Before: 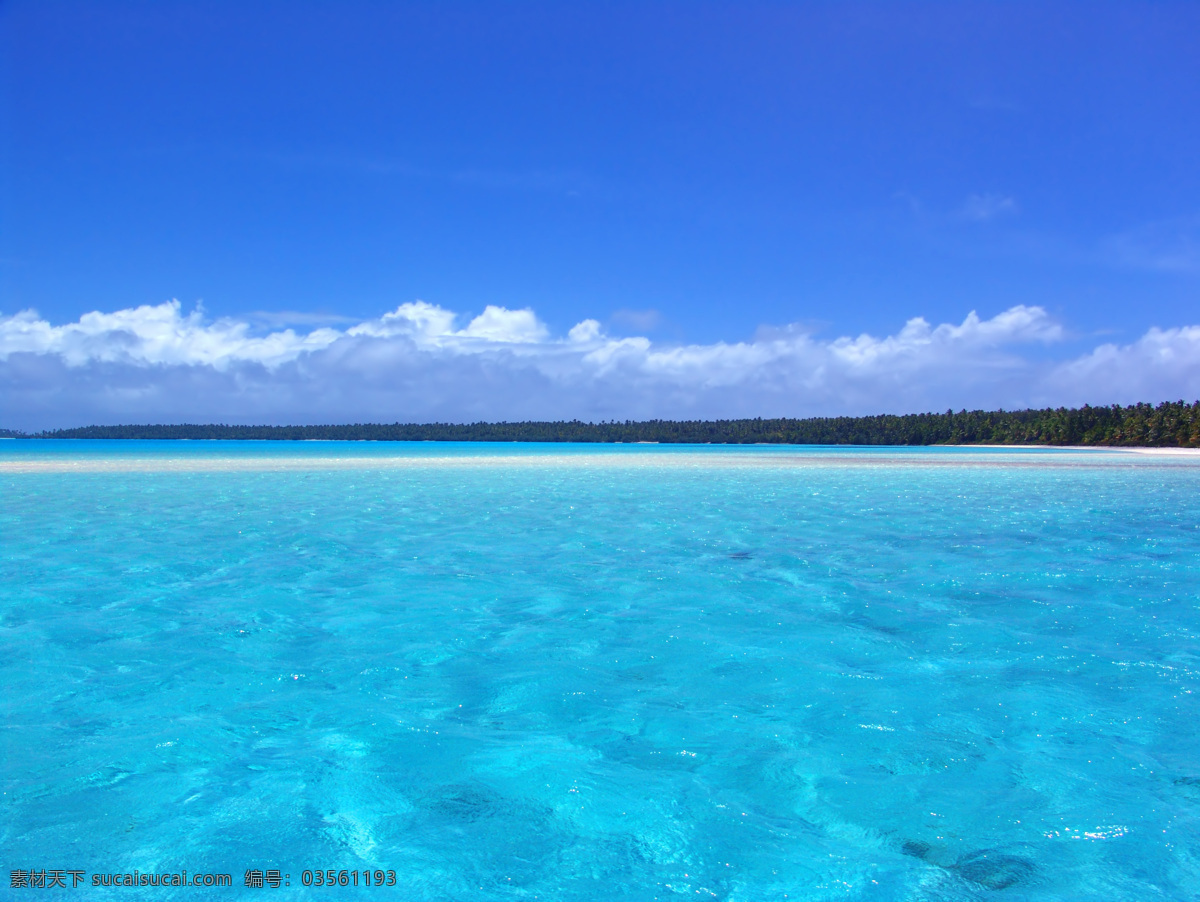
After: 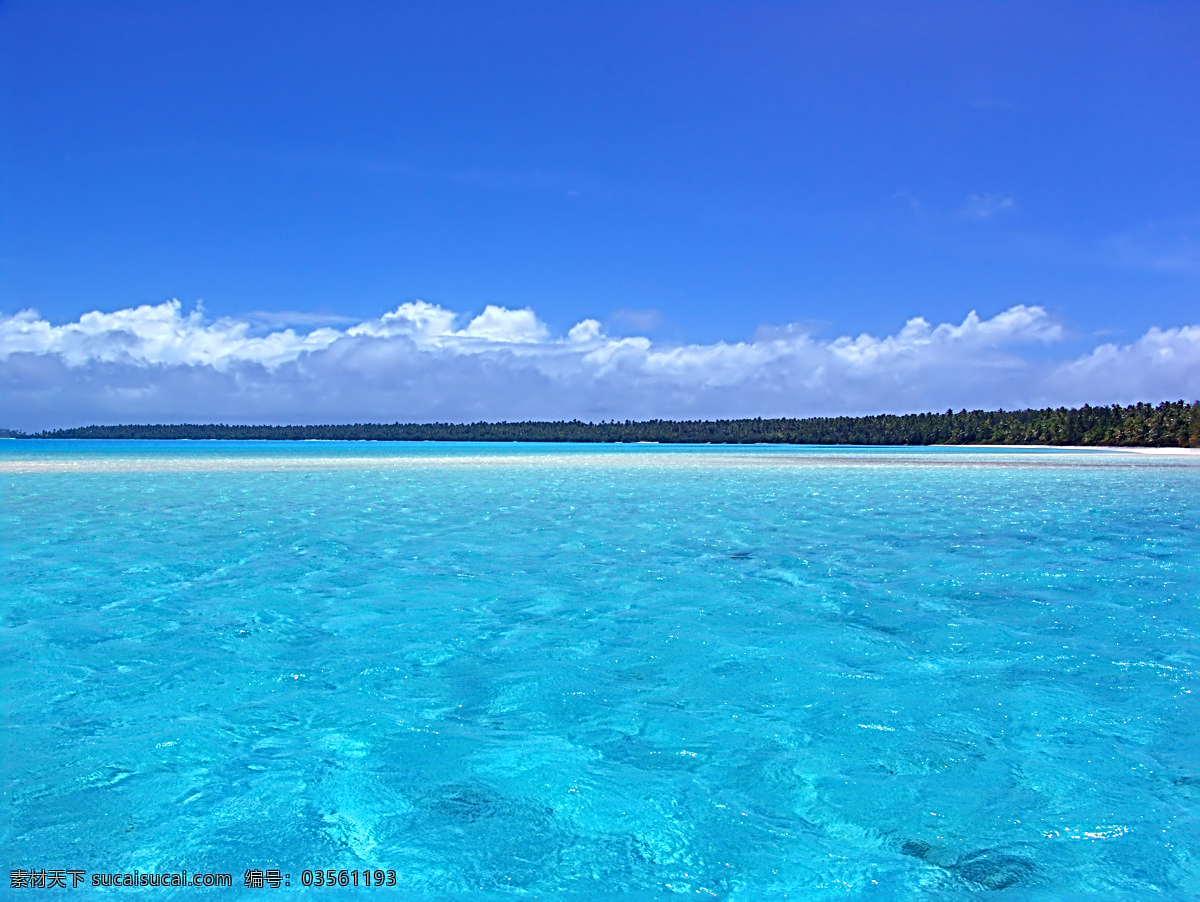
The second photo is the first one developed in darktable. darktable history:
sharpen: radius 3.691, amount 0.915
